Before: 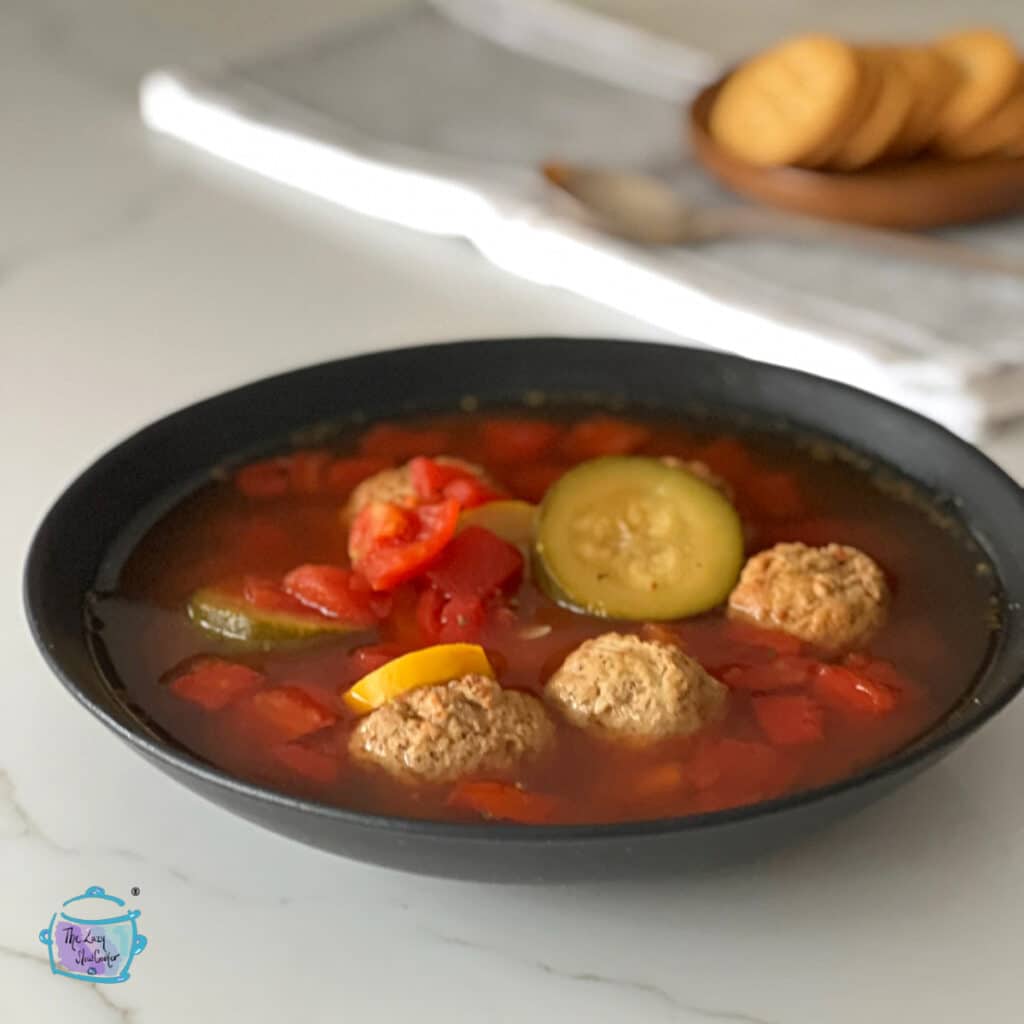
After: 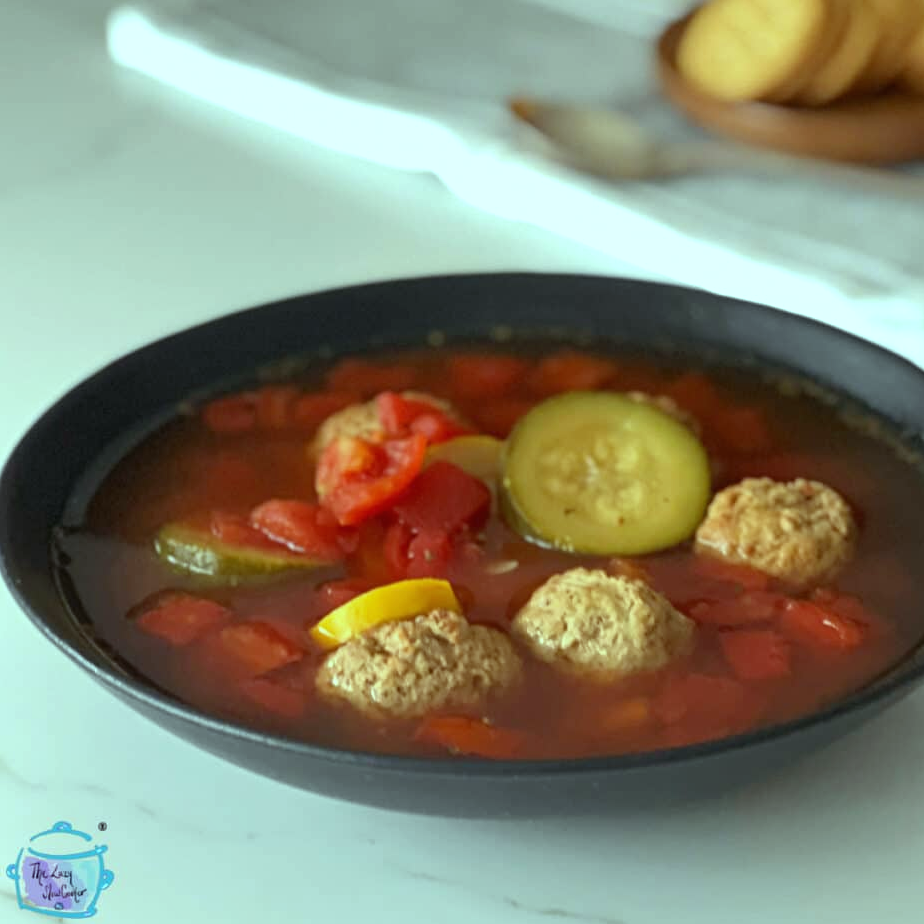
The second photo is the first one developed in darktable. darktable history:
crop: left 3.305%, top 6.436%, right 6.389%, bottom 3.258%
tone equalizer: -8 EV 0.06 EV, smoothing diameter 25%, edges refinement/feathering 10, preserve details guided filter
color balance: mode lift, gamma, gain (sRGB), lift [0.997, 0.979, 1.021, 1.011], gamma [1, 1.084, 0.916, 0.998], gain [1, 0.87, 1.13, 1.101], contrast 4.55%, contrast fulcrum 38.24%, output saturation 104.09%
